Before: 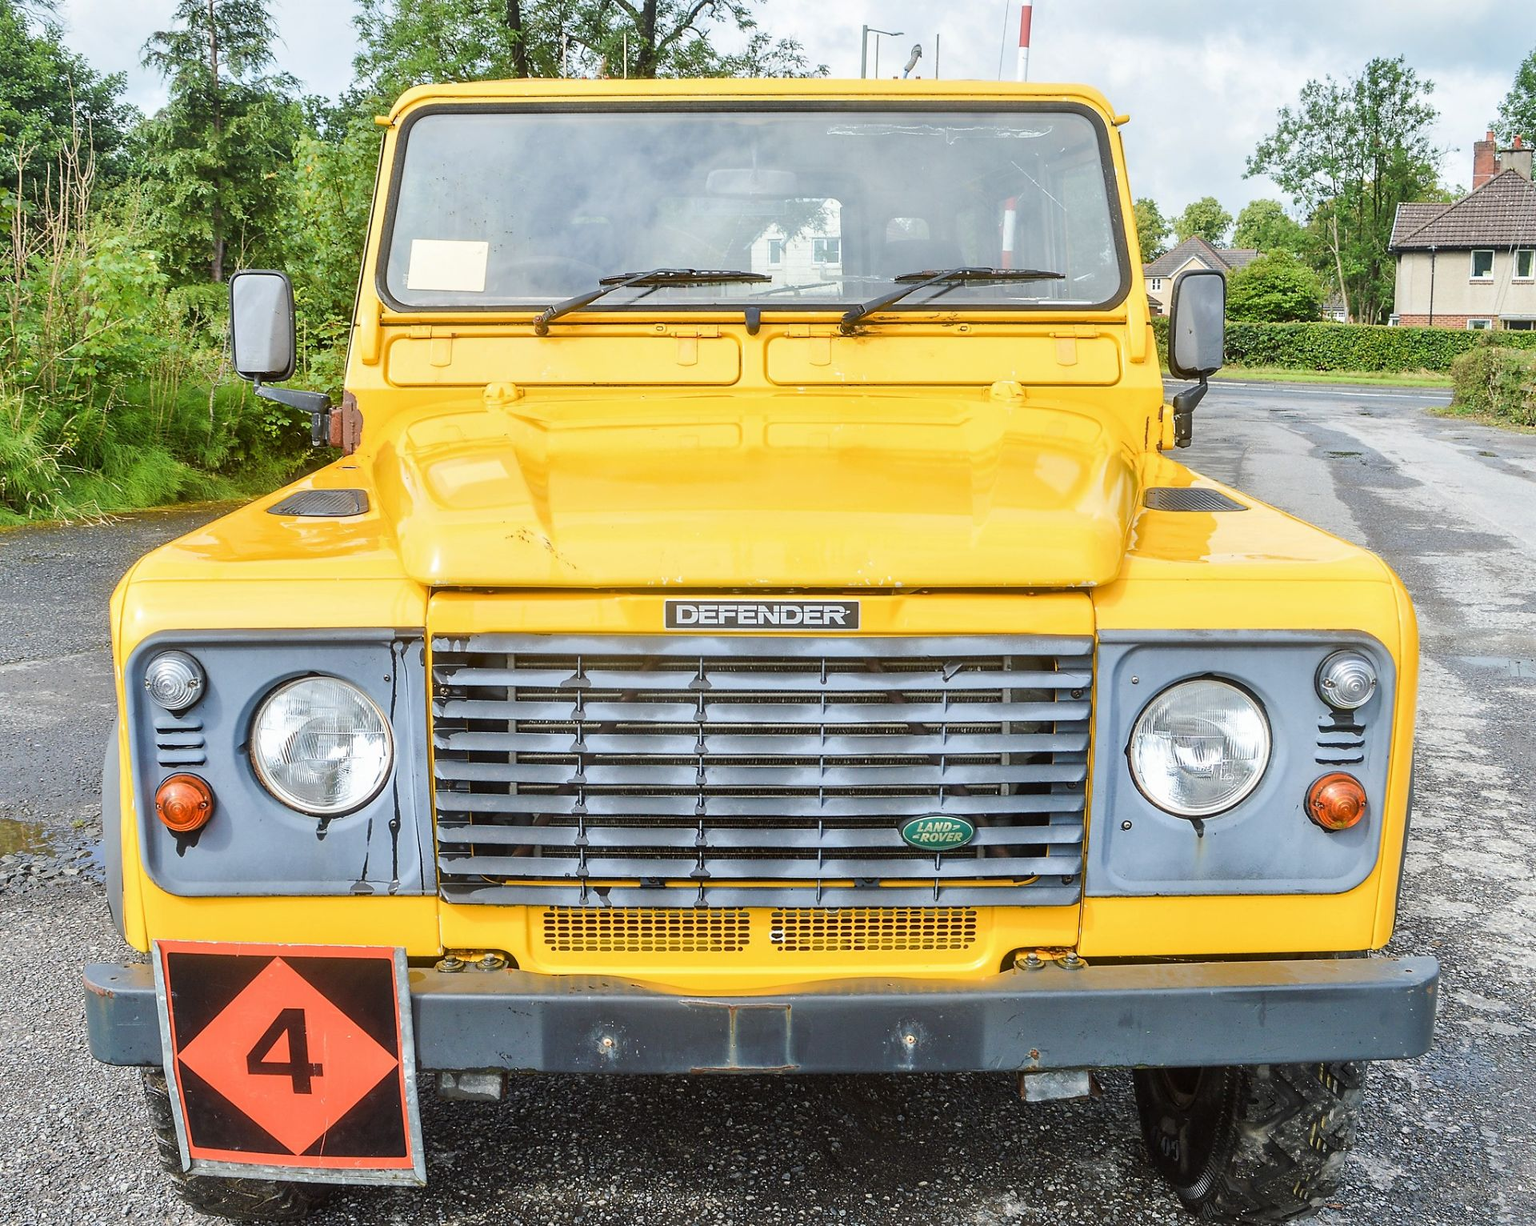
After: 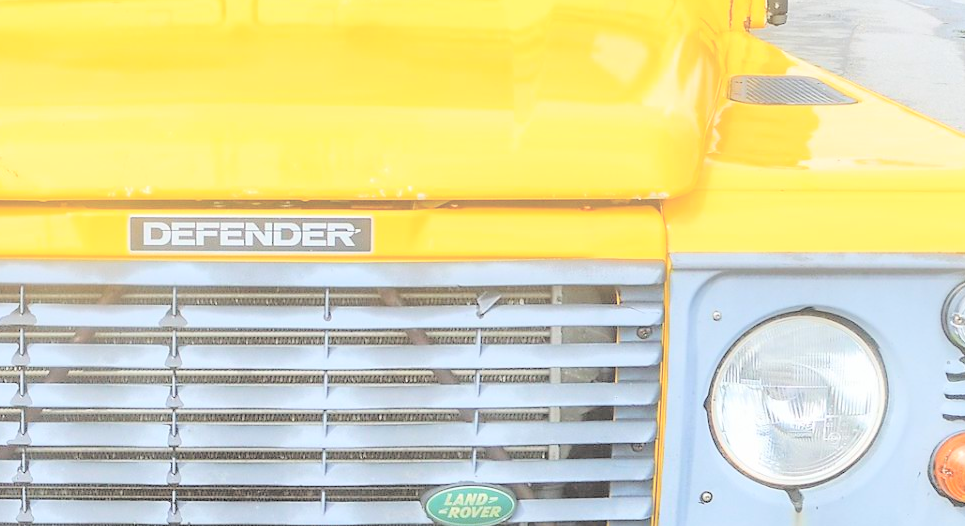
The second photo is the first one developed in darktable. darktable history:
crop: left 36.571%, top 34.884%, right 13.134%, bottom 30.717%
contrast brightness saturation: brightness 0.994
